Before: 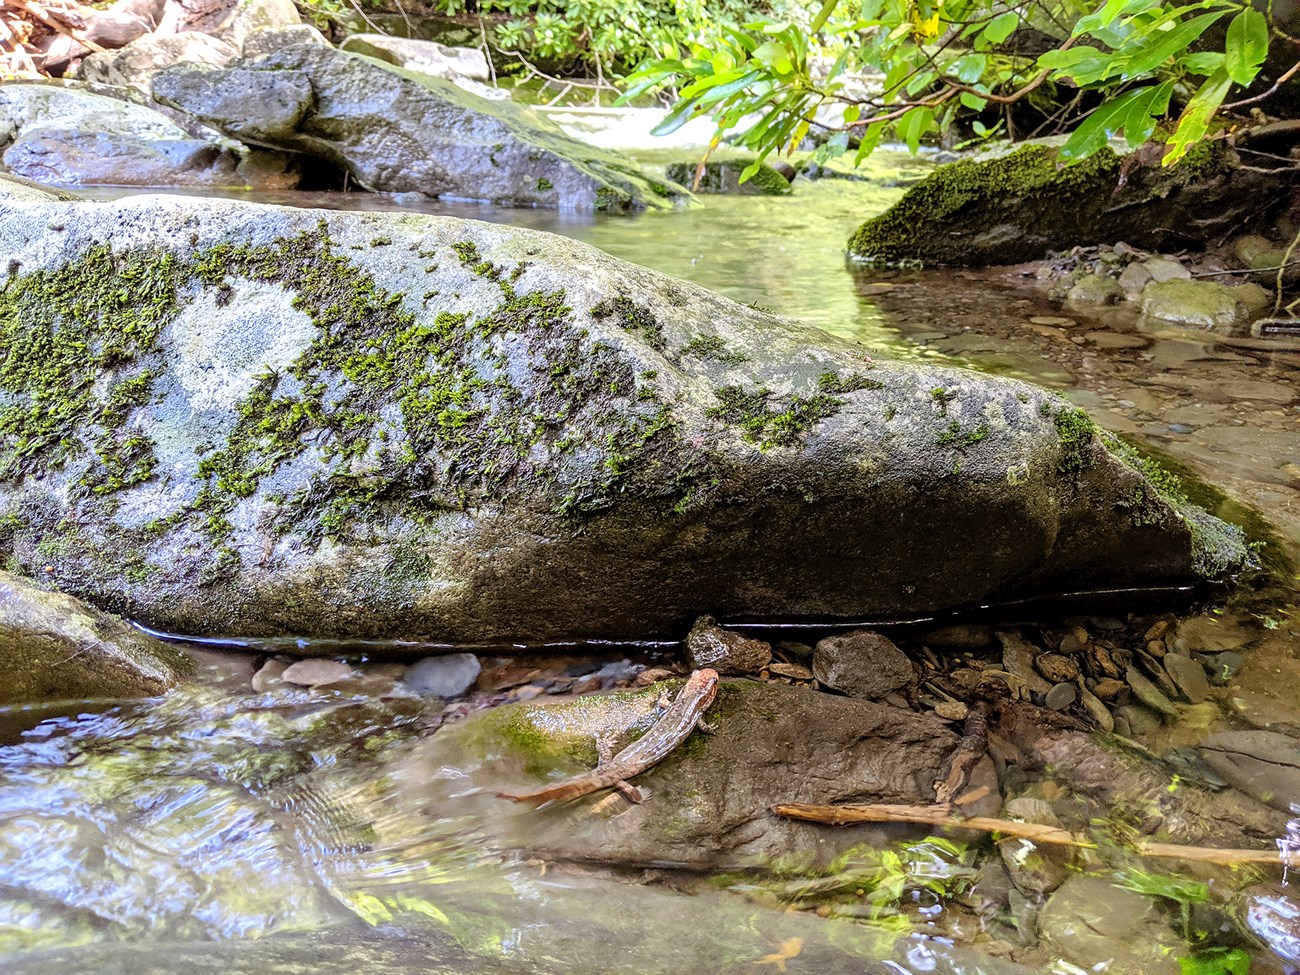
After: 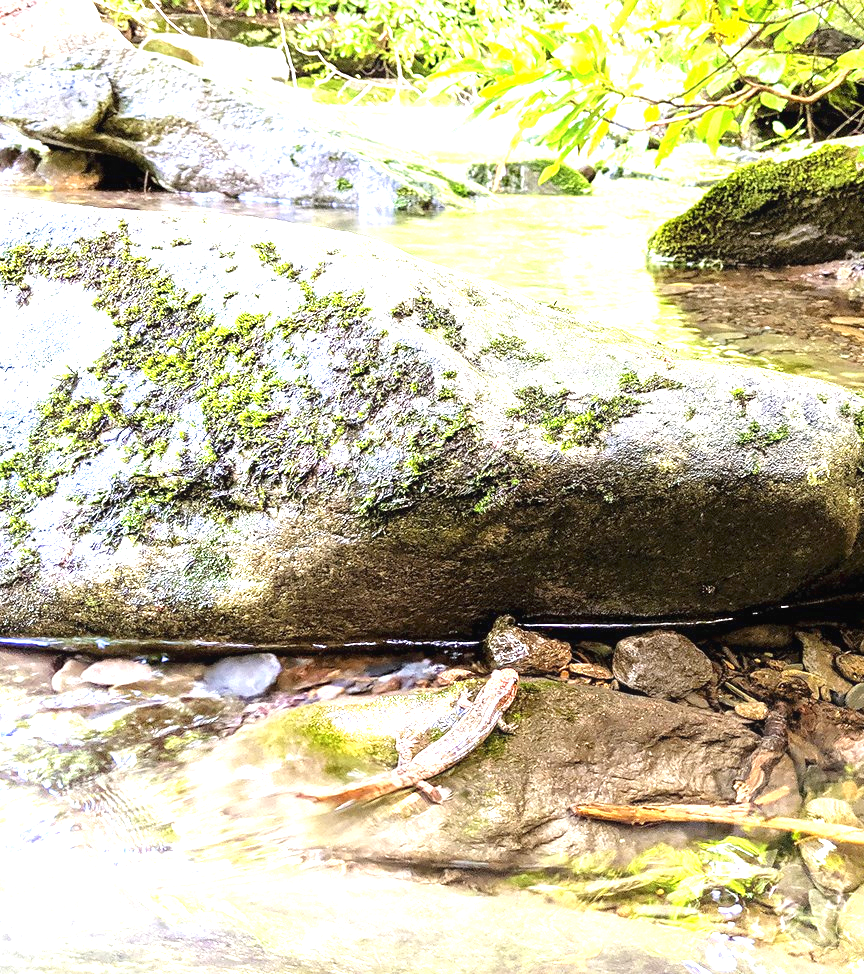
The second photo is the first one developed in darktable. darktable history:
crop and rotate: left 15.46%, right 18.018%
exposure: black level correction 0, exposure 1.74 EV, compensate highlight preservation false
contrast equalizer: y [[0.536, 0.565, 0.581, 0.516, 0.52, 0.491], [0.5 ×6], [0.5 ×6], [0 ×6], [0 ×6]], mix -0.317
